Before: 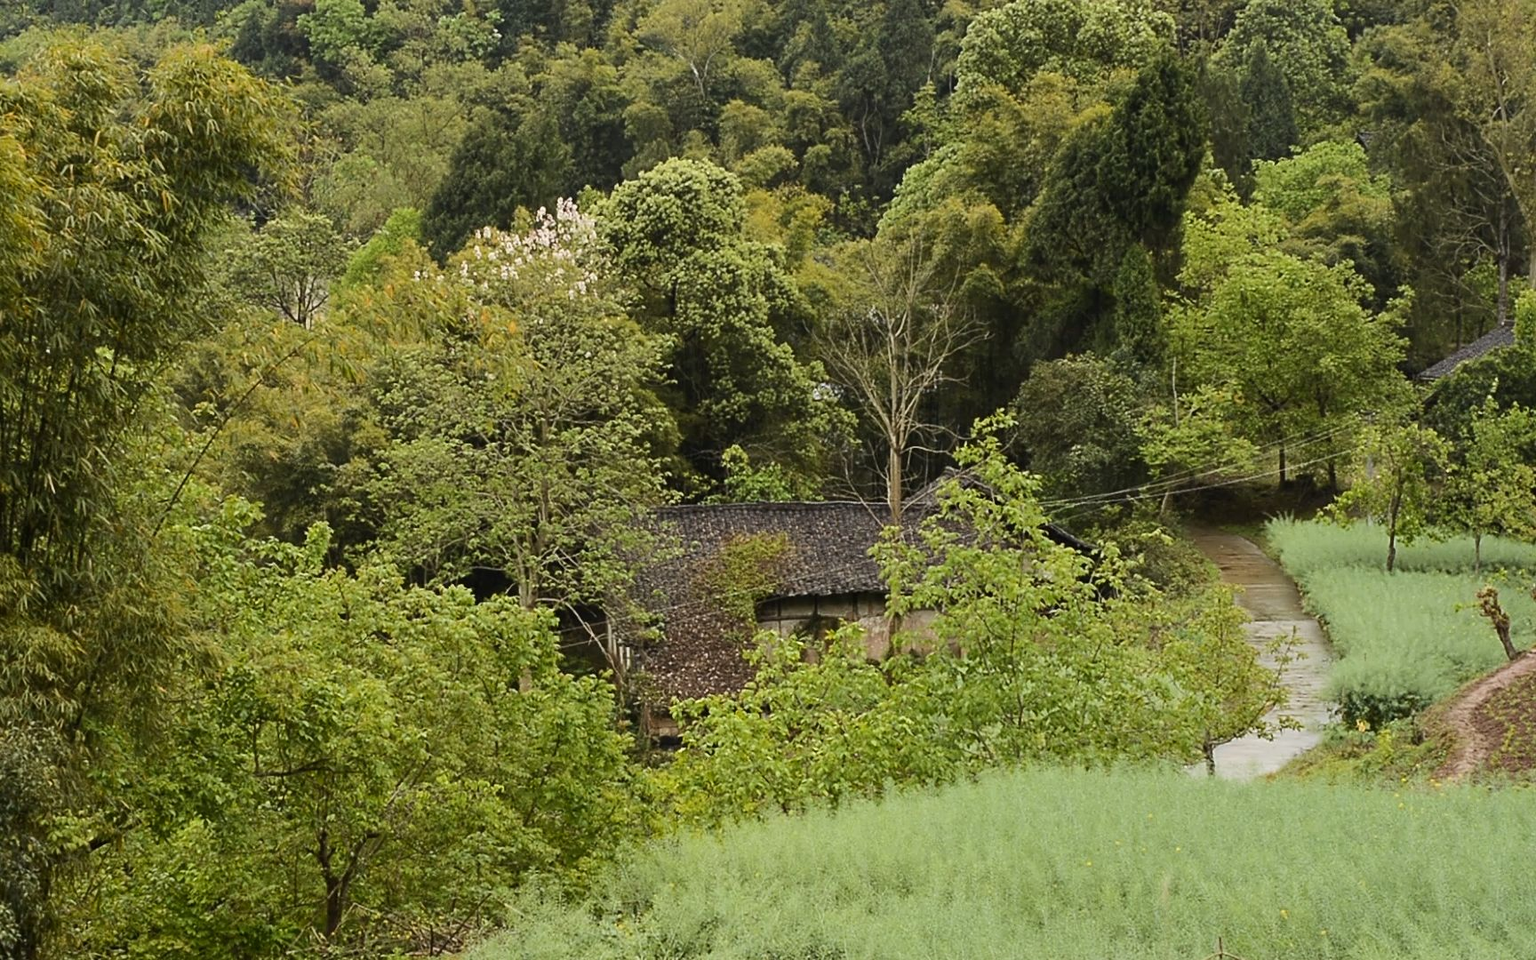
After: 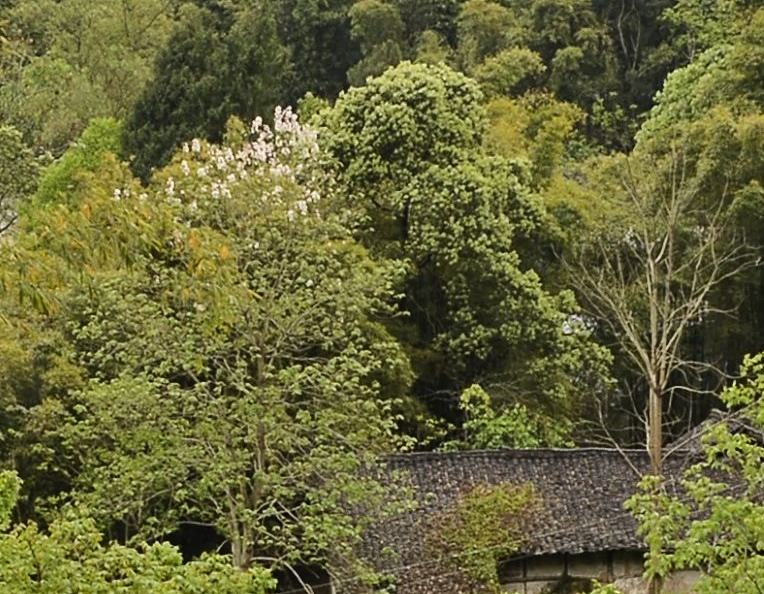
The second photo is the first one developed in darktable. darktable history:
shadows and highlights: low approximation 0.01, soften with gaussian
crop: left 20.412%, top 10.751%, right 35.33%, bottom 34.233%
tone equalizer: on, module defaults
